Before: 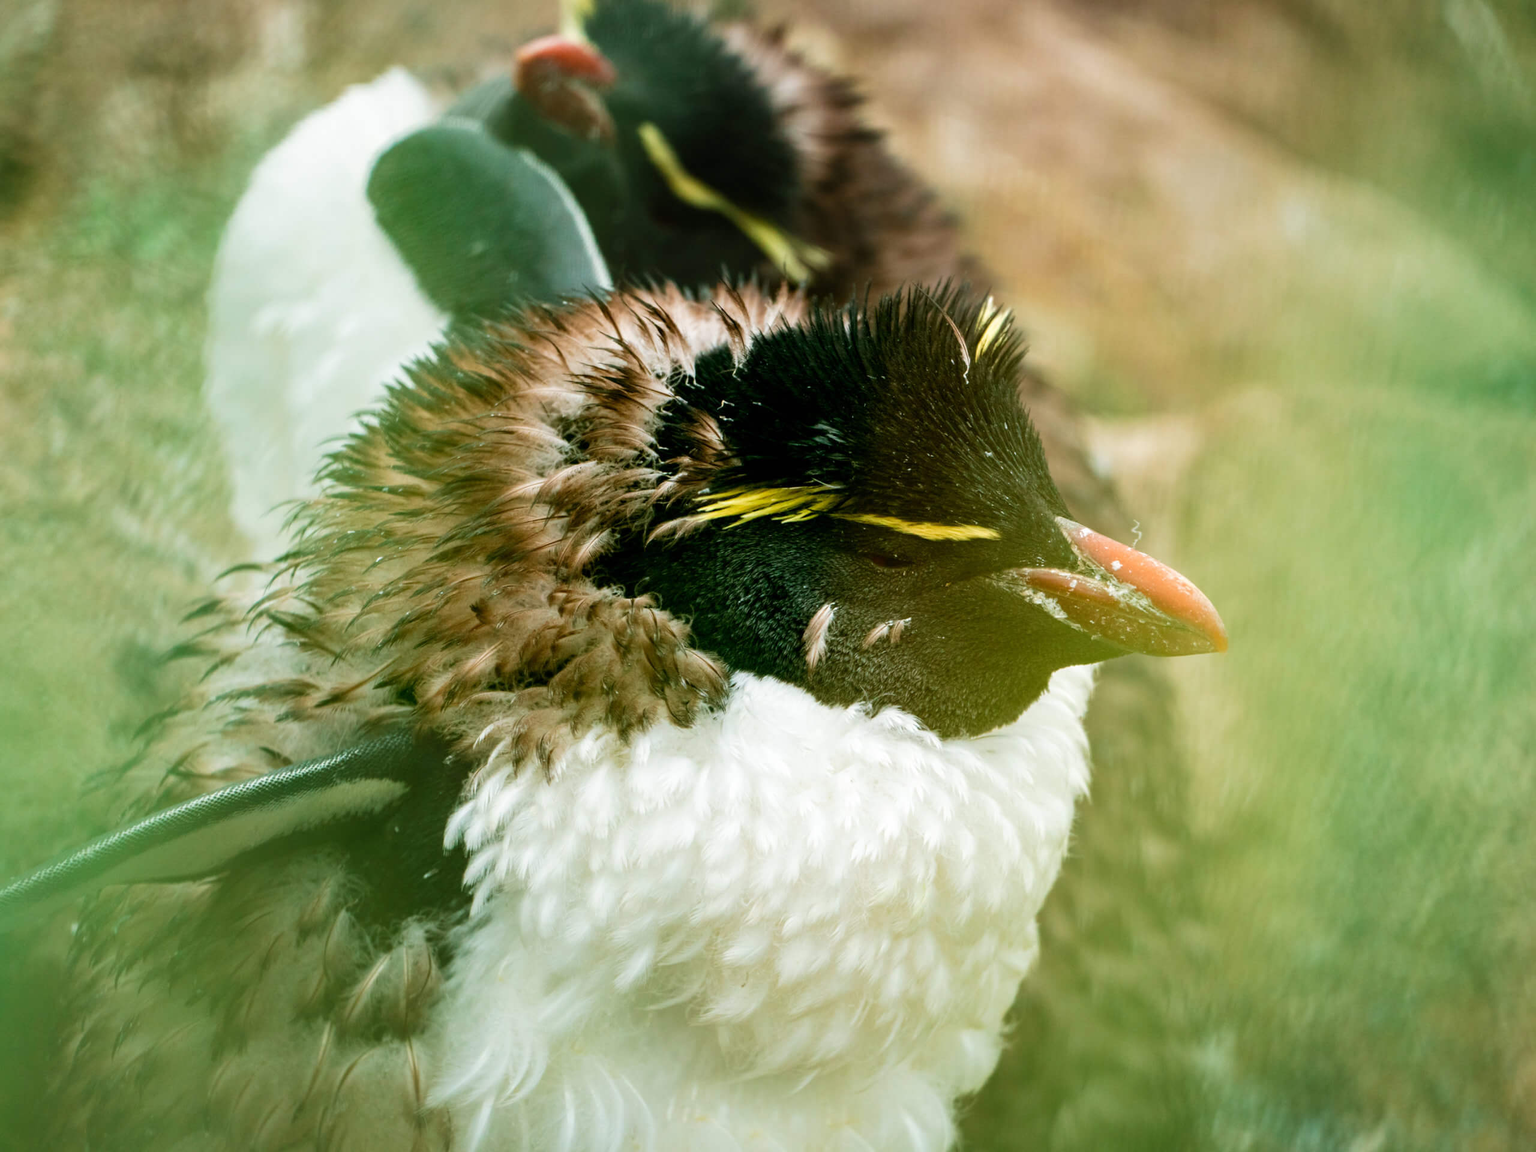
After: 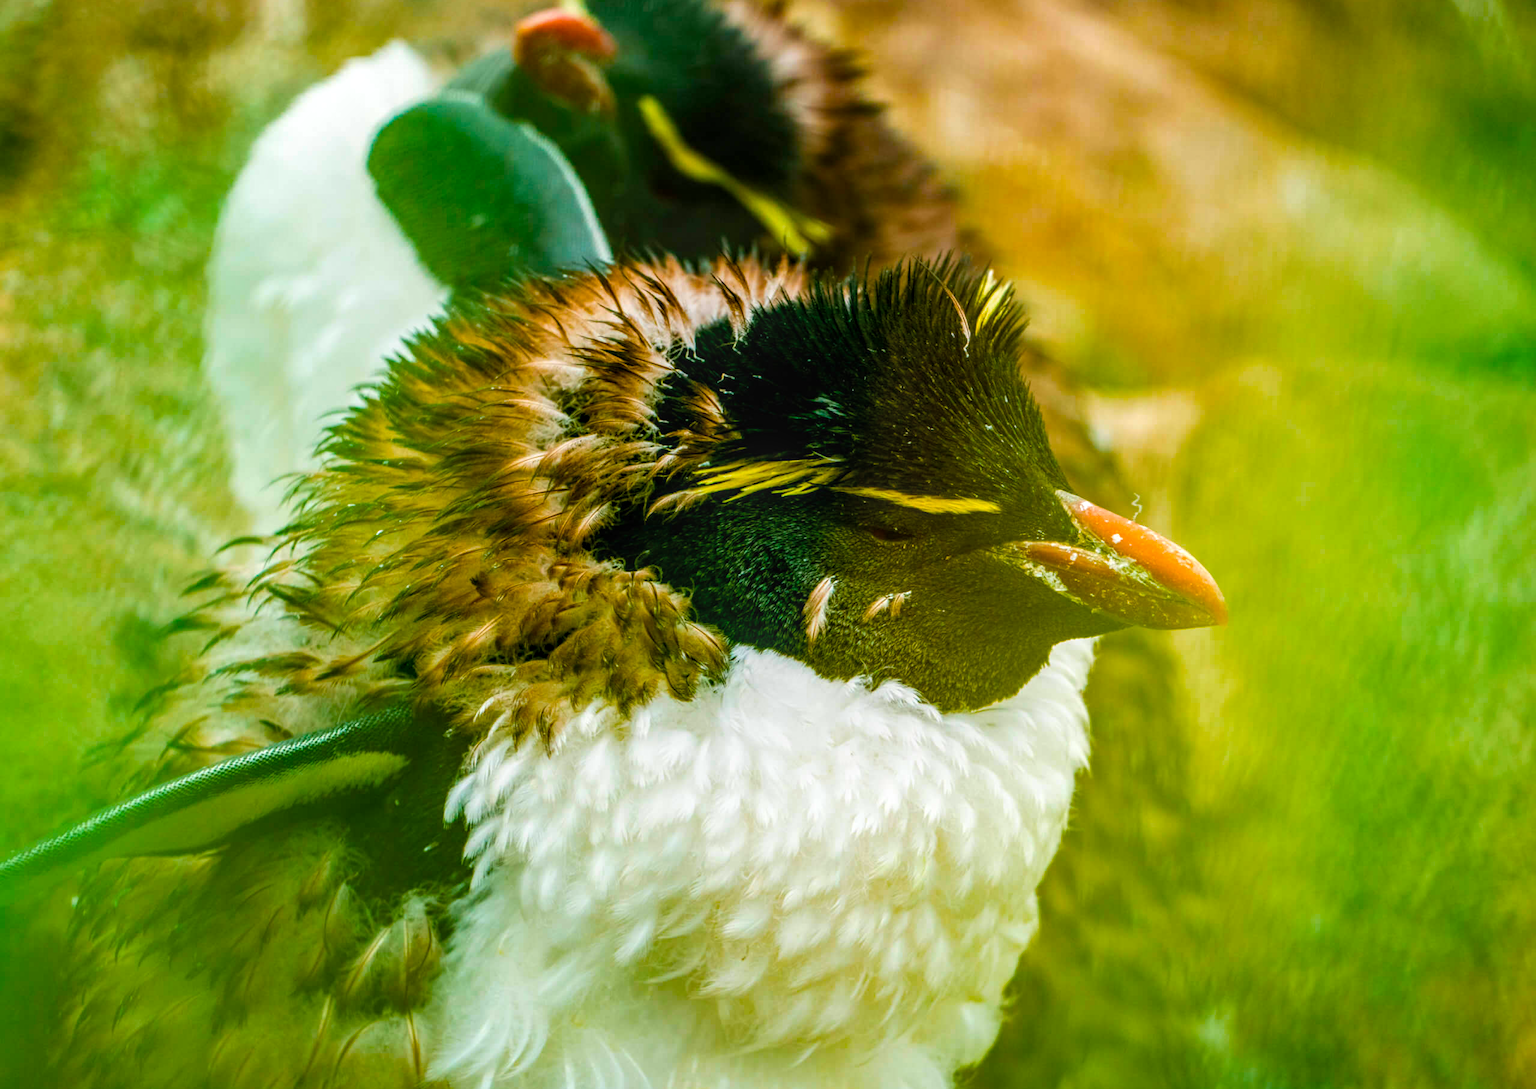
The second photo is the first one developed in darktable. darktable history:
crop and rotate: top 2.361%, bottom 3.036%
color balance rgb: perceptual saturation grading › global saturation 30.492%, global vibrance 59.587%
local contrast: highlights 4%, shadows 6%, detail 134%
